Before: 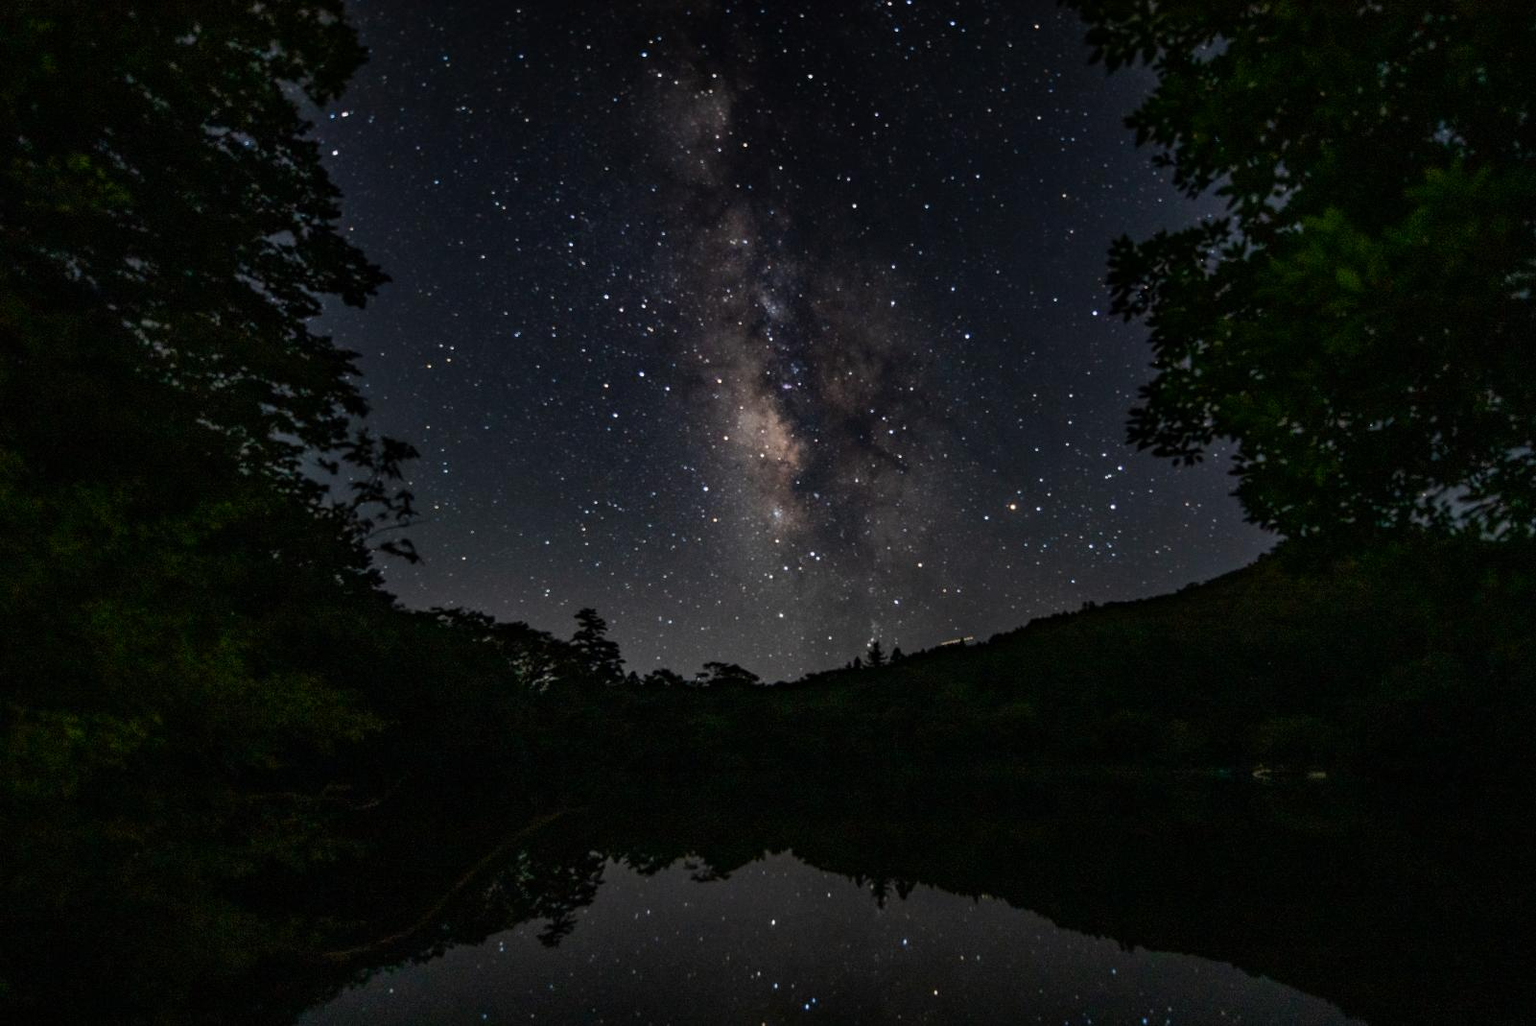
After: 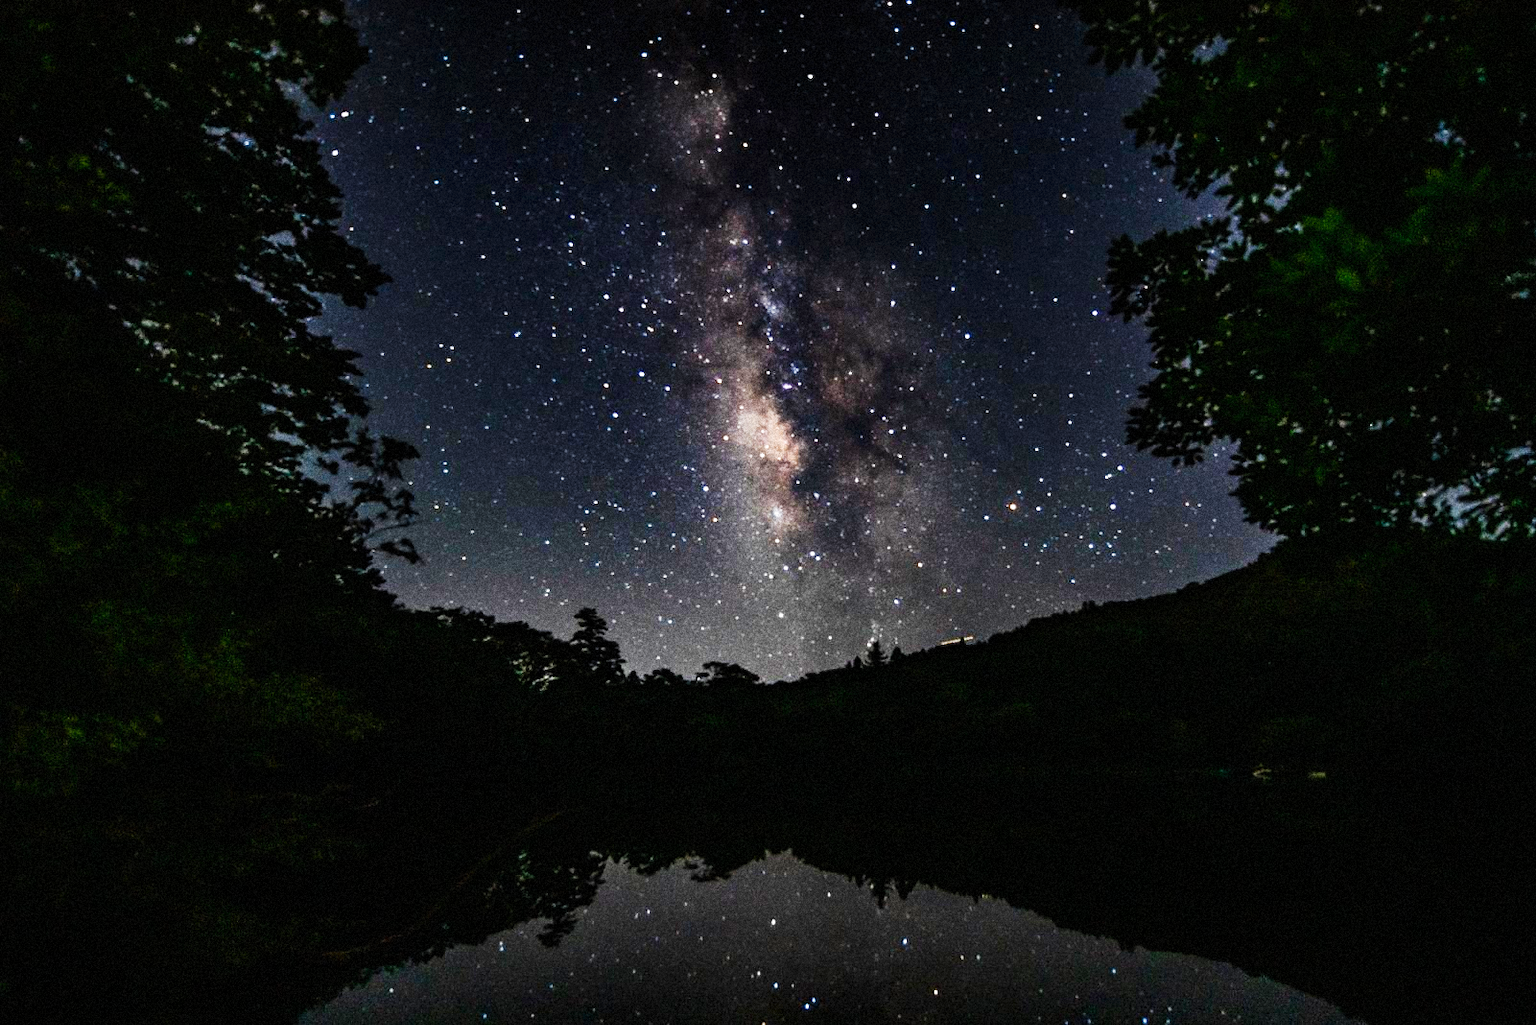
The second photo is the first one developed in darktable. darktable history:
base curve: curves: ch0 [(0, 0) (0.007, 0.004) (0.027, 0.03) (0.046, 0.07) (0.207, 0.54) (0.442, 0.872) (0.673, 0.972) (1, 1)], preserve colors none
grain: coarseness 14.49 ISO, strength 48.04%, mid-tones bias 35%
exposure: exposure 0.493 EV, compensate highlight preservation false
